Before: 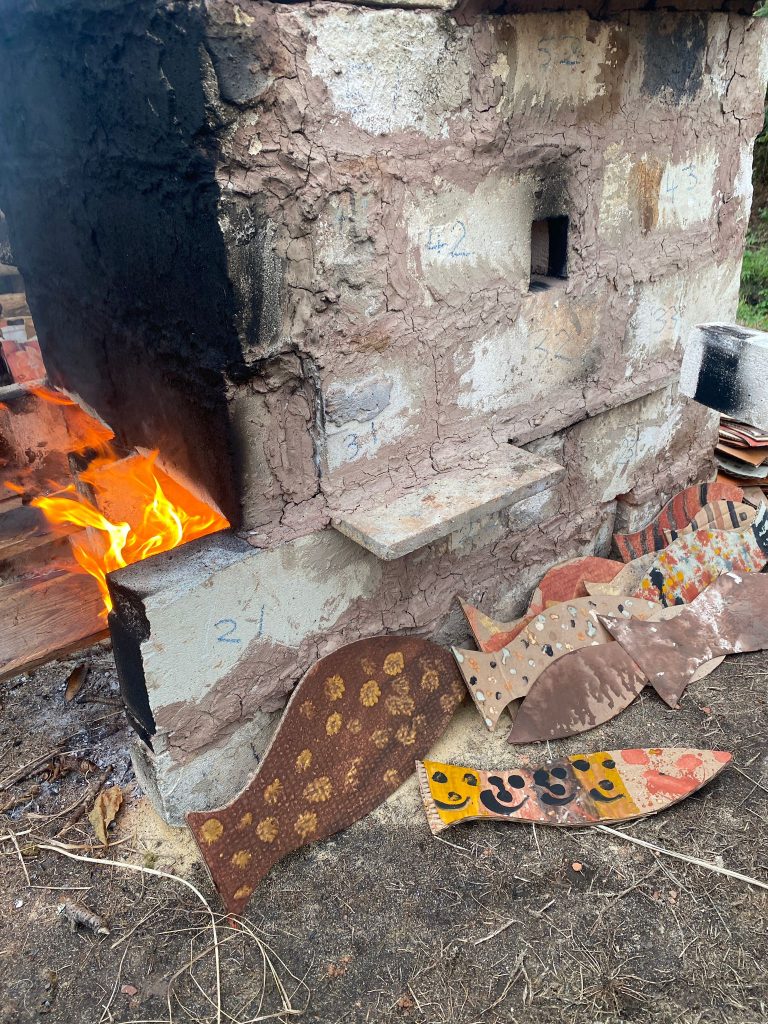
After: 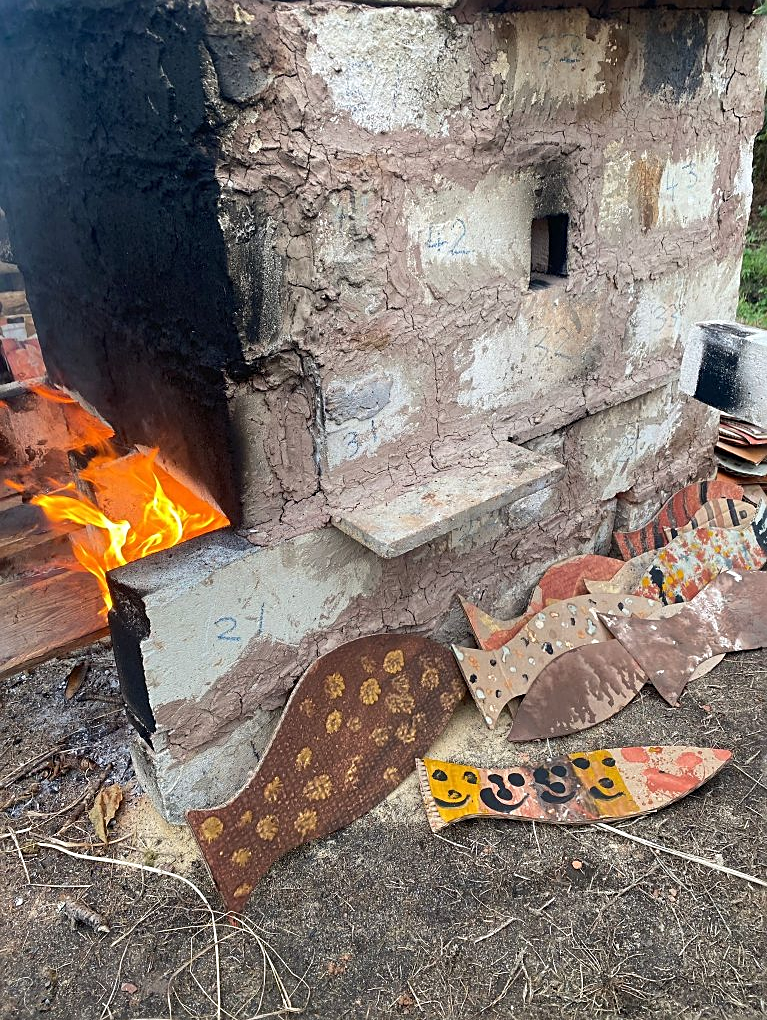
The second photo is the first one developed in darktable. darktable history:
crop: top 0.223%, bottom 0.095%
sharpen: on, module defaults
